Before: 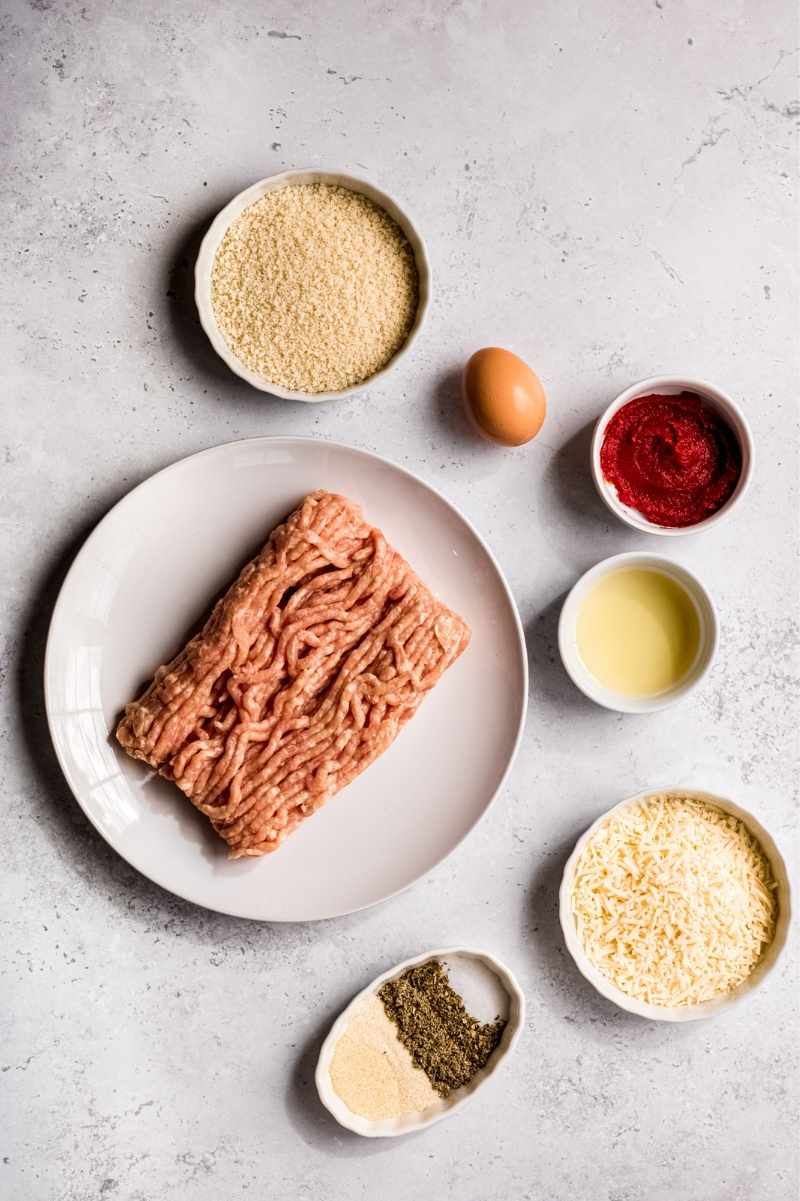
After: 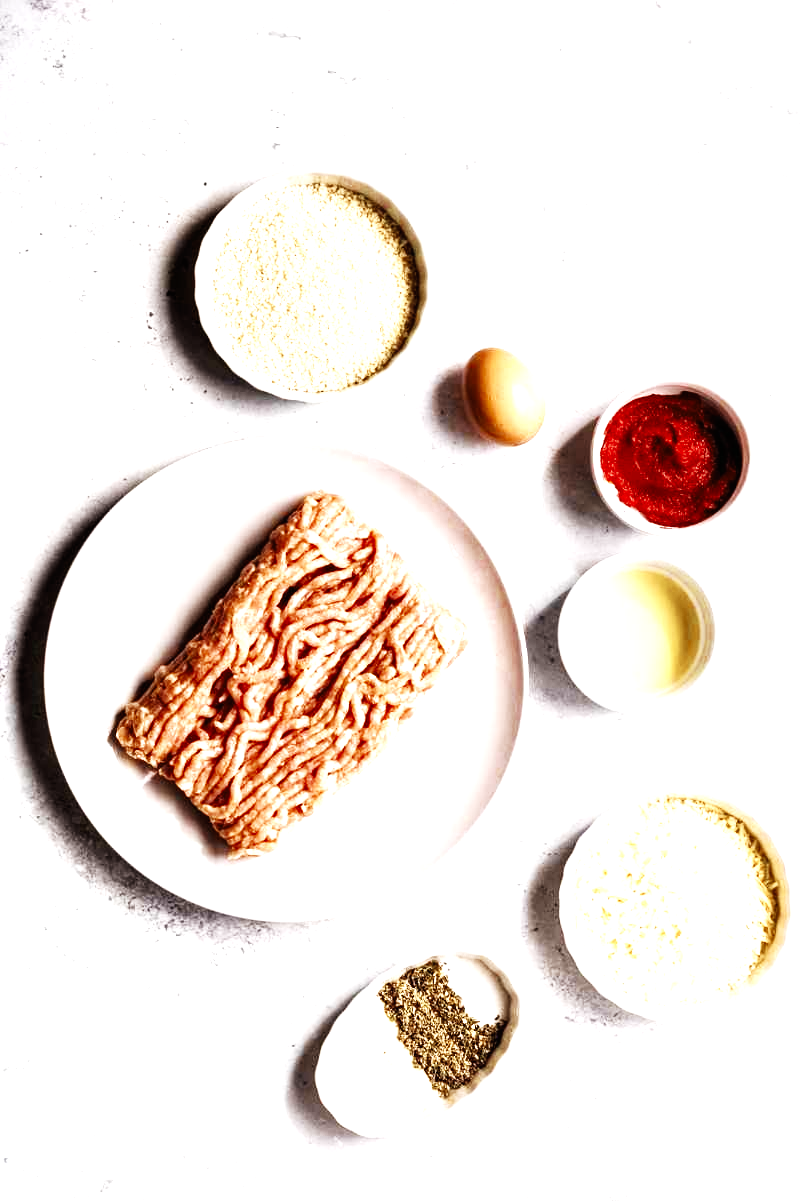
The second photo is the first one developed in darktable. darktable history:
shadows and highlights: radius 110.42, shadows 50.98, white point adjustment 9.07, highlights -3.28, soften with gaussian
color zones: curves: ch0 [(0, 0.5) (0.125, 0.4) (0.25, 0.5) (0.375, 0.4) (0.5, 0.4) (0.625, 0.35) (0.75, 0.35) (0.875, 0.5)]; ch1 [(0, 0.35) (0.125, 0.45) (0.25, 0.35) (0.375, 0.35) (0.5, 0.35) (0.625, 0.35) (0.75, 0.45) (0.875, 0.35)]; ch2 [(0, 0.6) (0.125, 0.5) (0.25, 0.5) (0.375, 0.6) (0.5, 0.6) (0.625, 0.5) (0.75, 0.5) (0.875, 0.5)]
exposure: compensate exposure bias true, compensate highlight preservation false
base curve: curves: ch0 [(0, 0) (0.007, 0.004) (0.027, 0.03) (0.046, 0.07) (0.207, 0.54) (0.442, 0.872) (0.673, 0.972) (1, 1)], preserve colors none
